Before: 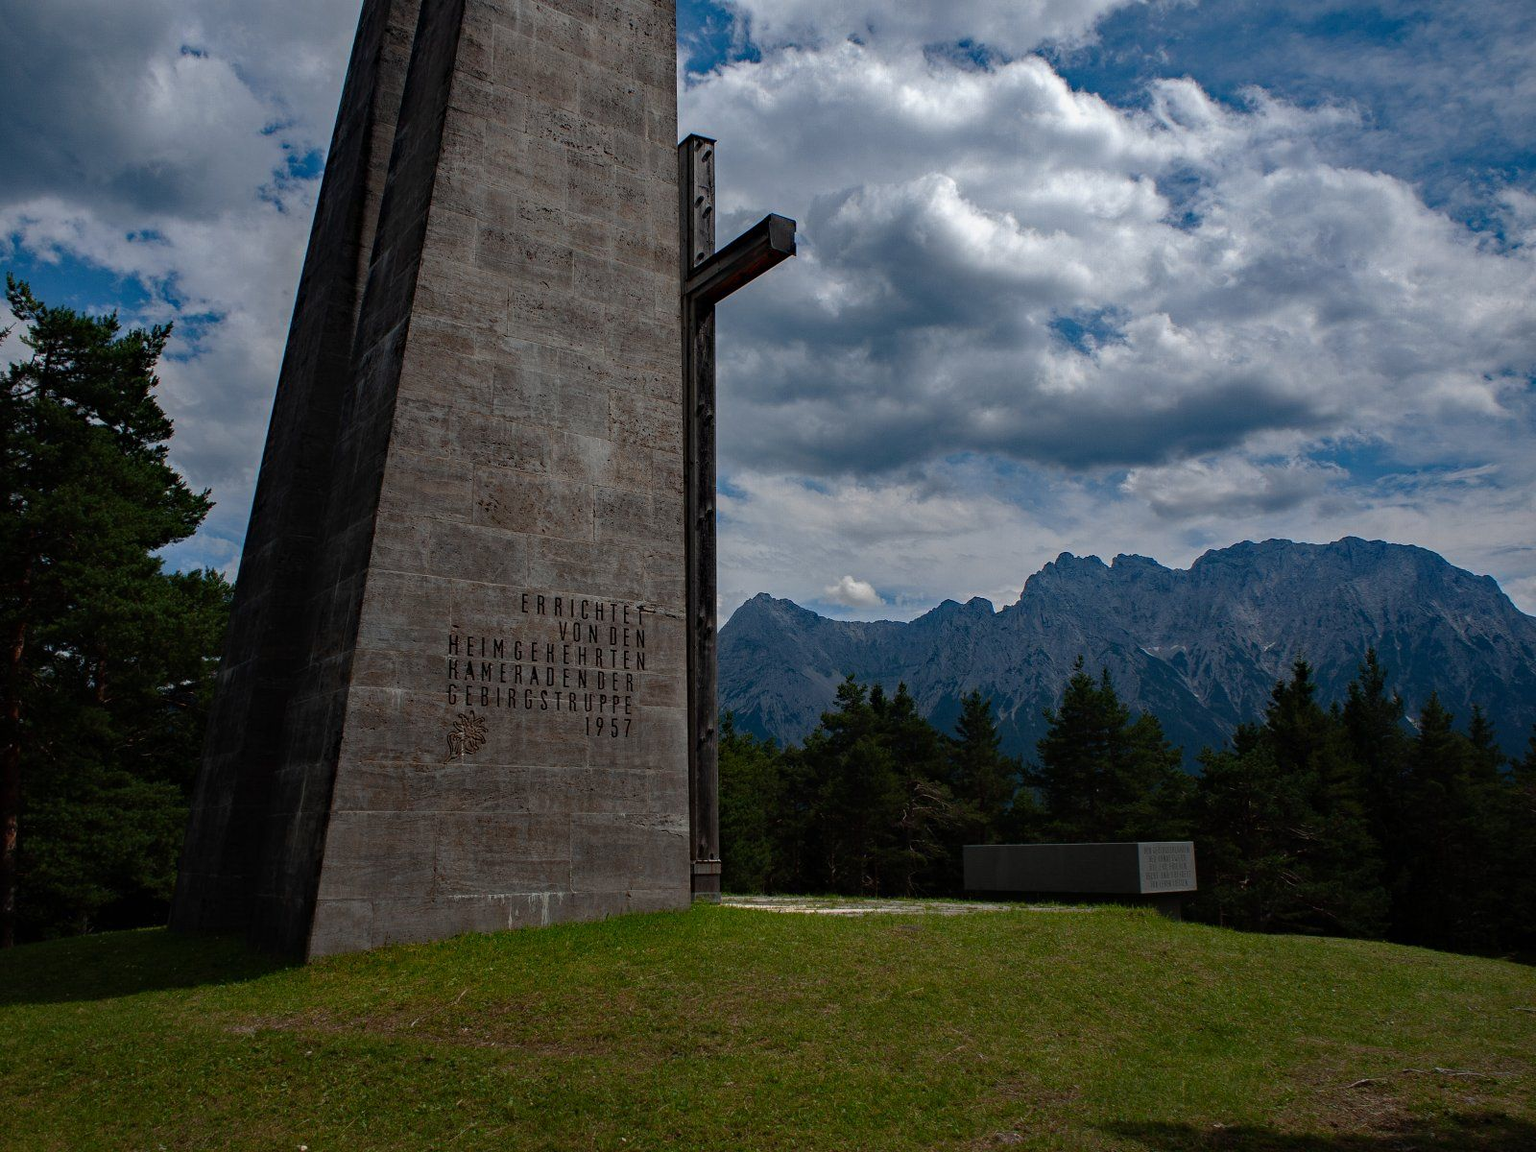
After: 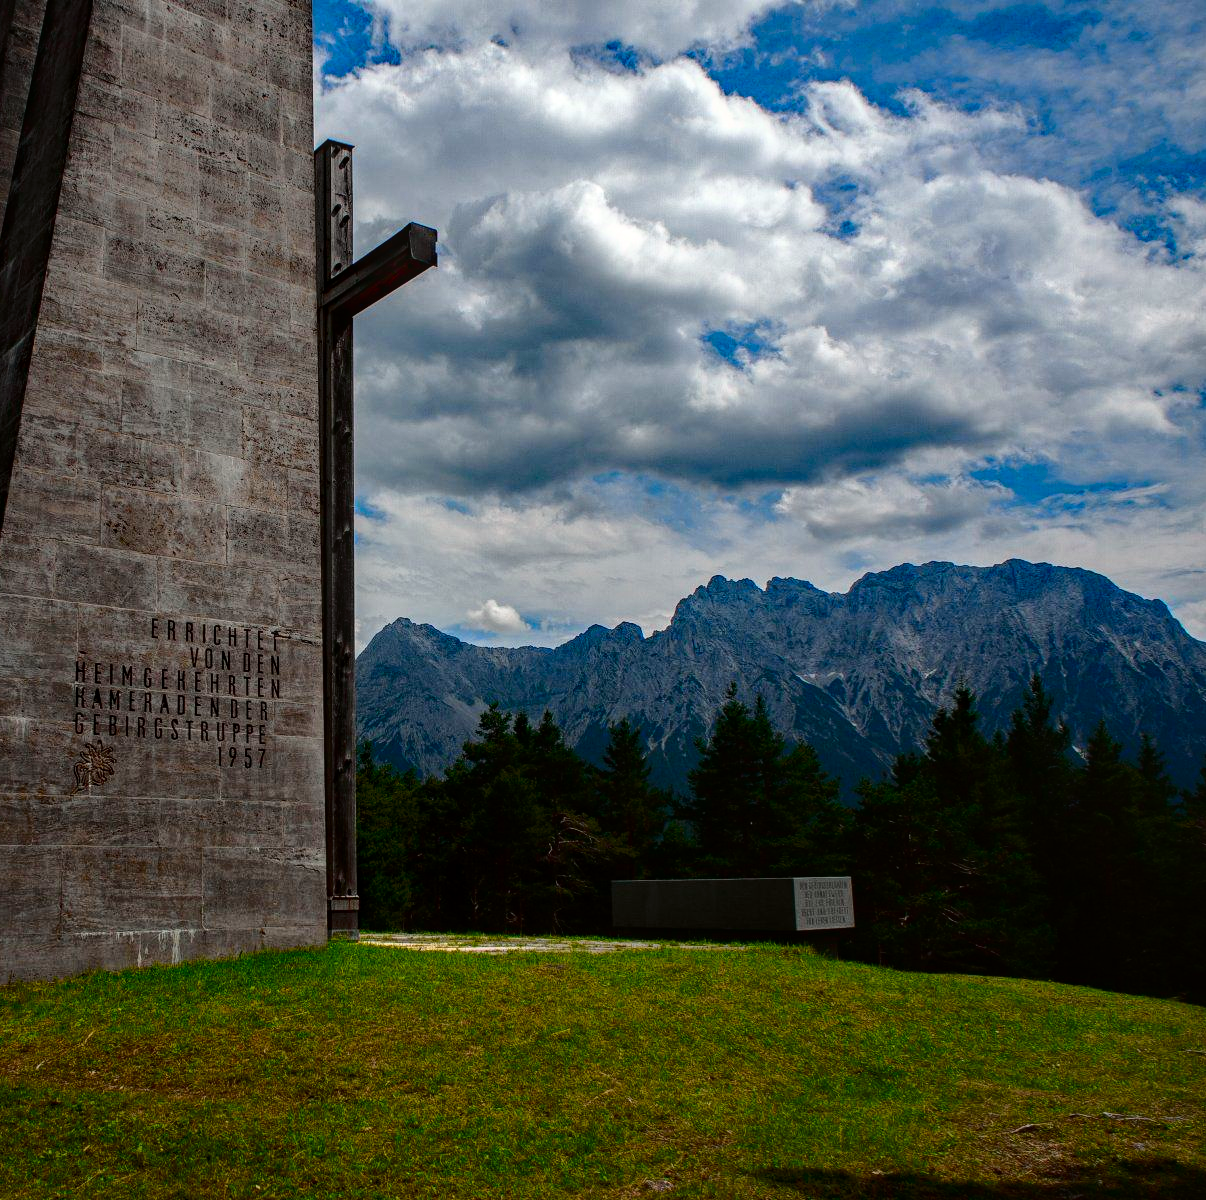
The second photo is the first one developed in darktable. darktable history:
crop and rotate: left 24.6%
contrast brightness saturation: brightness -0.02, saturation 0.35
local contrast: on, module defaults
tone curve: curves: ch0 [(0, 0.021) (0.049, 0.044) (0.157, 0.131) (0.359, 0.419) (0.469, 0.544) (0.634, 0.722) (0.839, 0.909) (0.998, 0.978)]; ch1 [(0, 0) (0.437, 0.408) (0.472, 0.47) (0.502, 0.503) (0.527, 0.53) (0.564, 0.573) (0.614, 0.654) (0.669, 0.748) (0.859, 0.899) (1, 1)]; ch2 [(0, 0) (0.33, 0.301) (0.421, 0.443) (0.487, 0.504) (0.502, 0.509) (0.535, 0.537) (0.565, 0.595) (0.608, 0.667) (1, 1)], color space Lab, independent channels, preserve colors none
